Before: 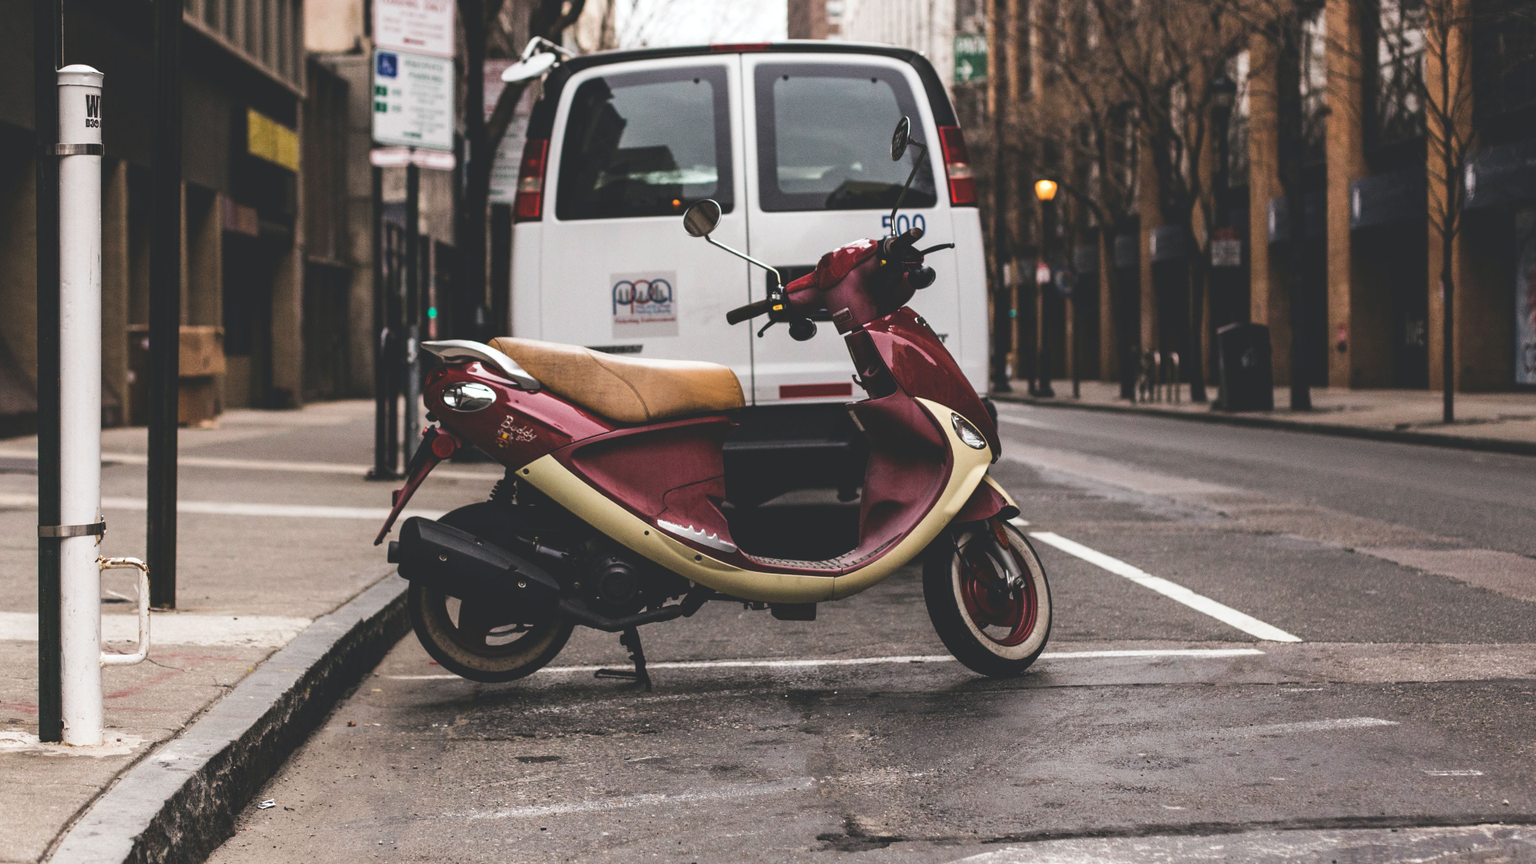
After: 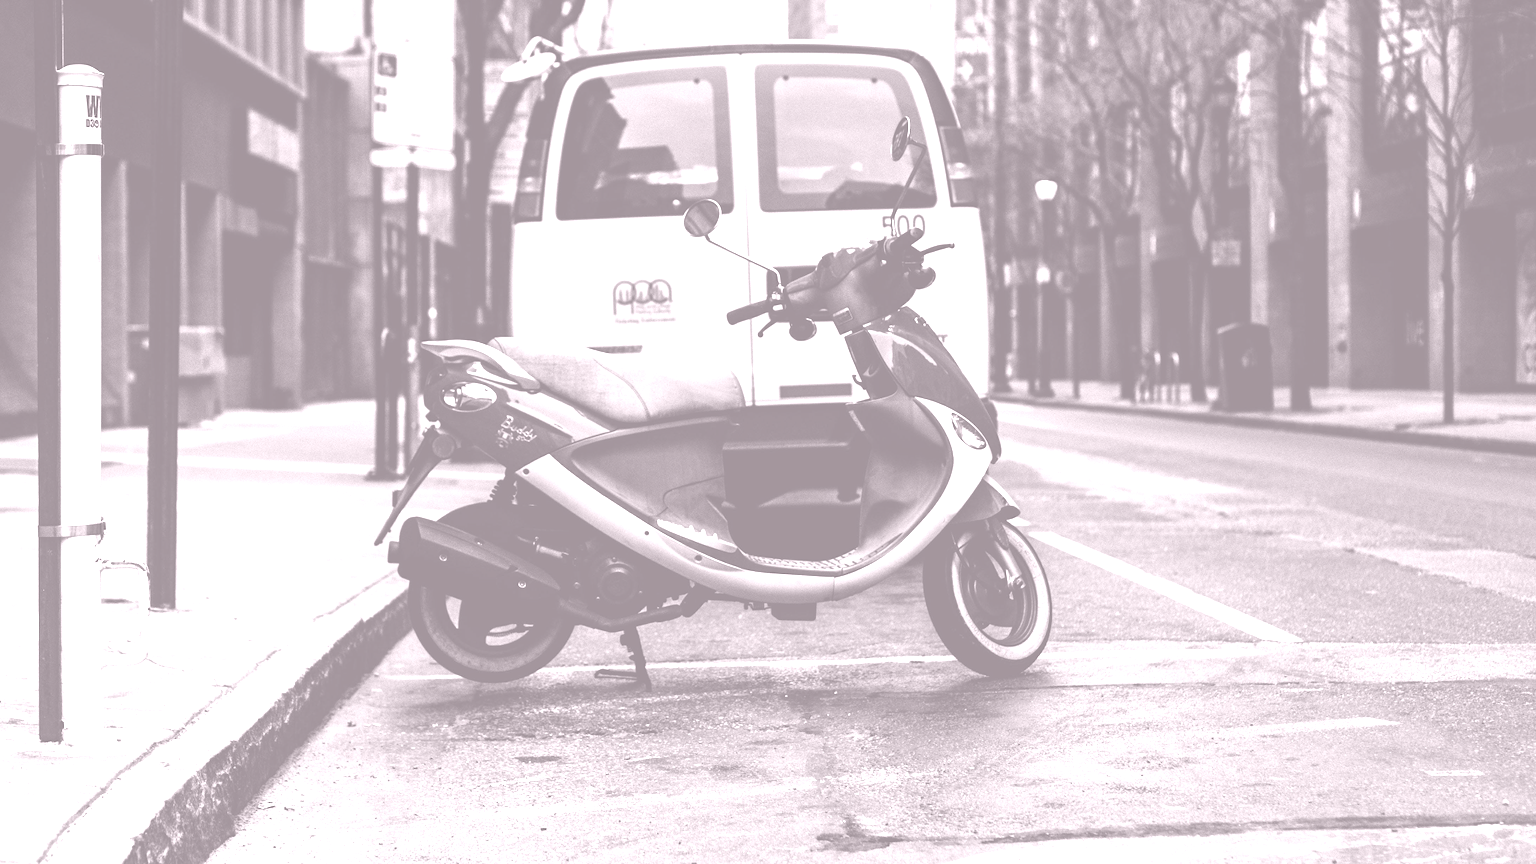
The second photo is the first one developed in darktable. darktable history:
contrast brightness saturation: contrast 0.03, brightness -0.04
colorize: hue 25.2°, saturation 83%, source mix 82%, lightness 79%, version 1
